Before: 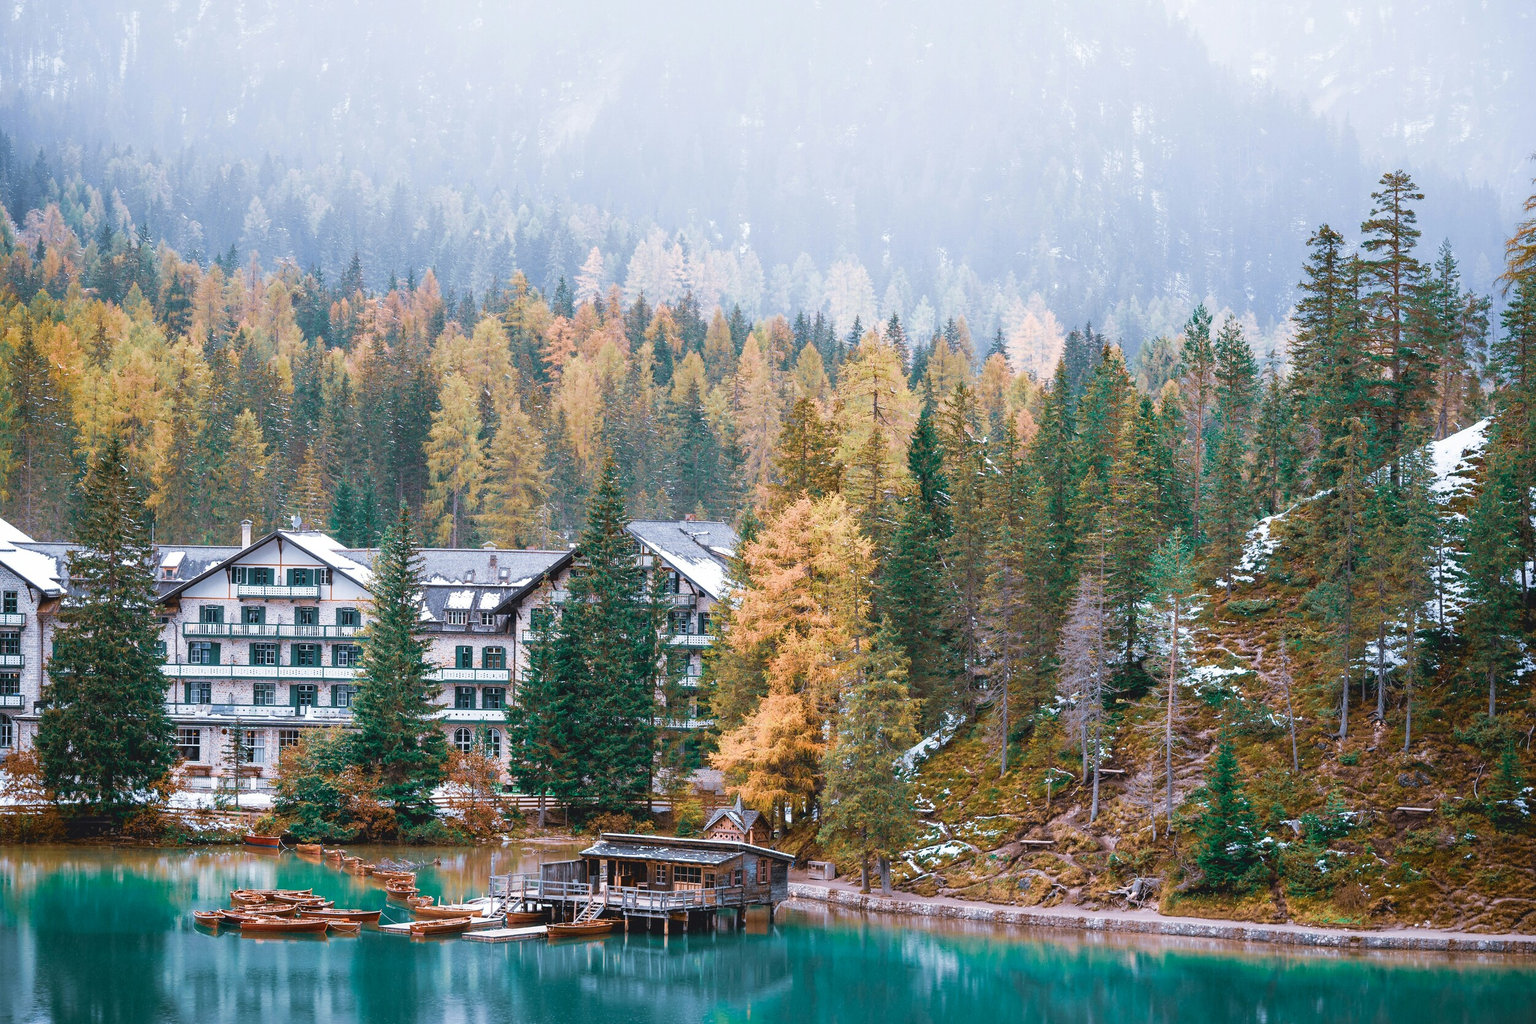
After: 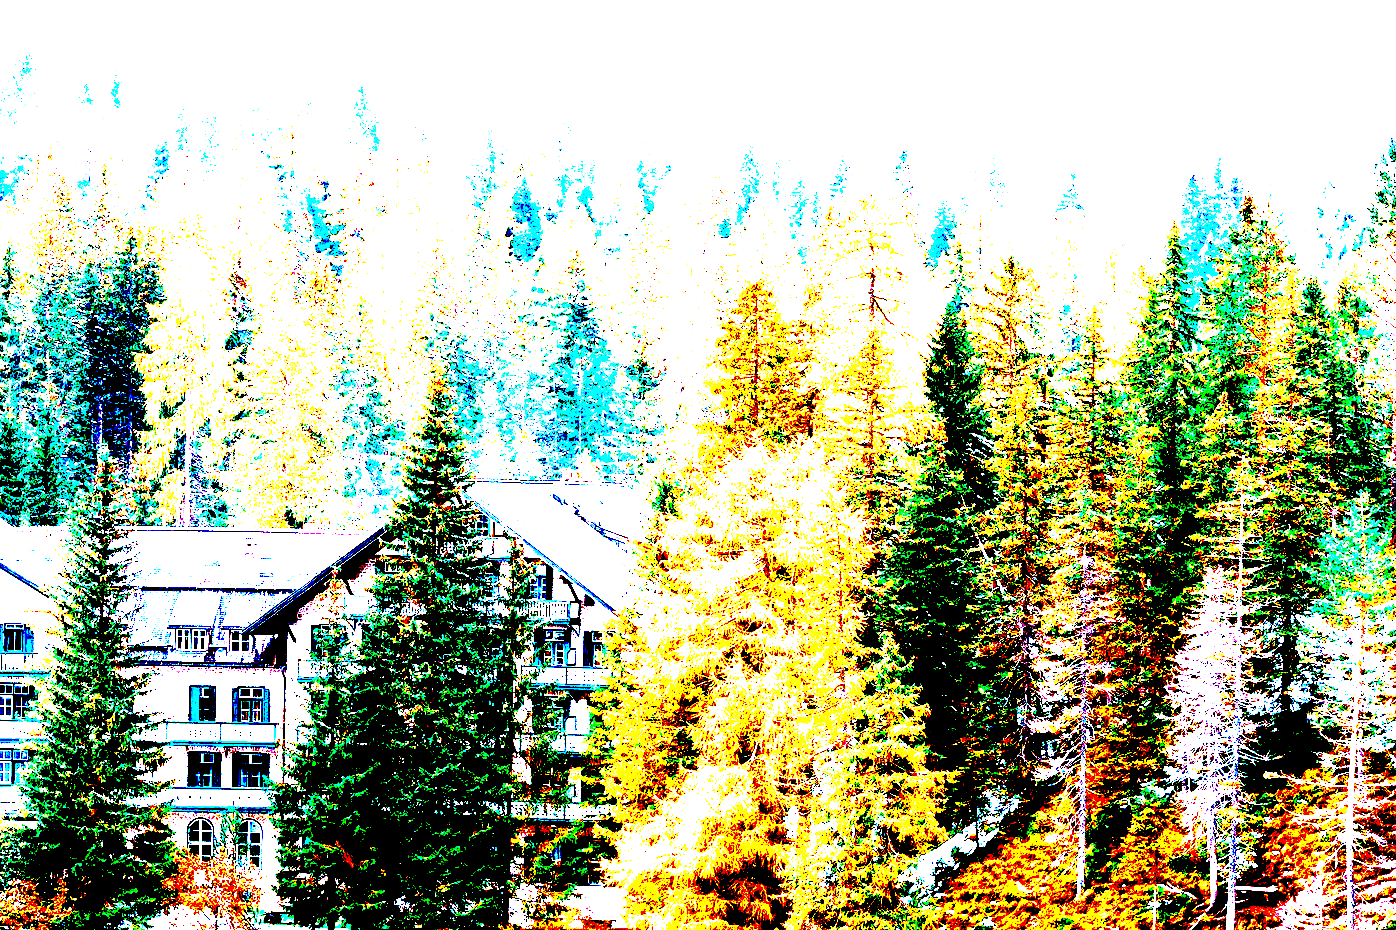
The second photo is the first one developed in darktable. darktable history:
crop and rotate: left 22.13%, top 22.054%, right 22.026%, bottom 22.102%
exposure: black level correction 0.1, exposure 3 EV, compensate highlight preservation false
